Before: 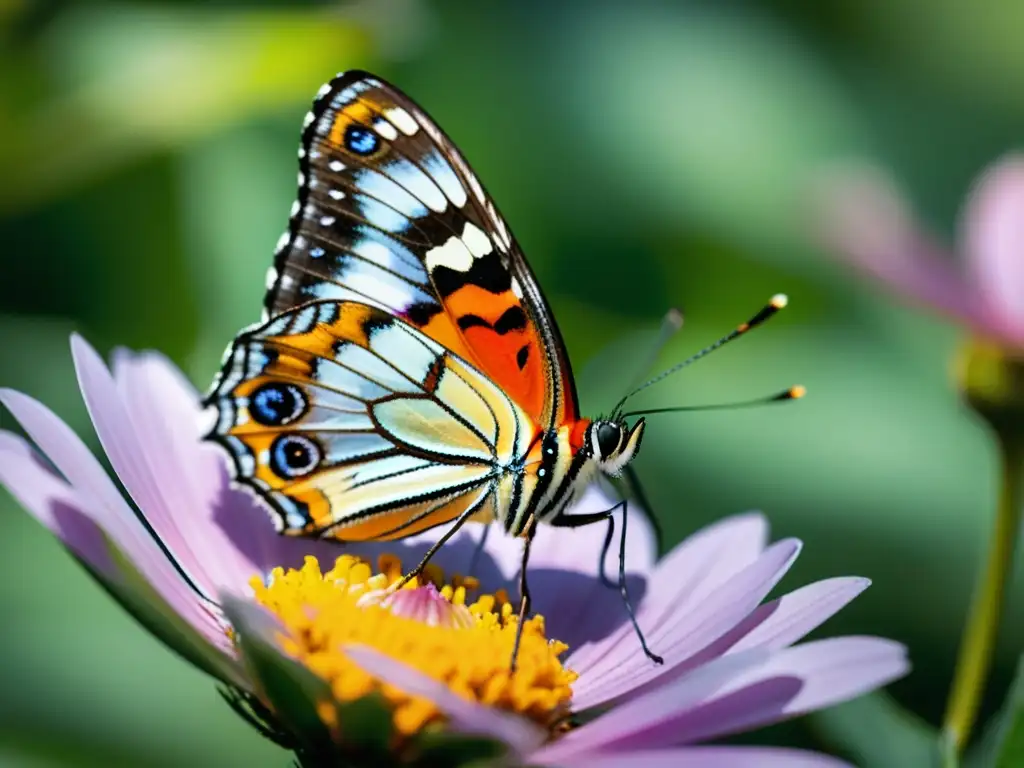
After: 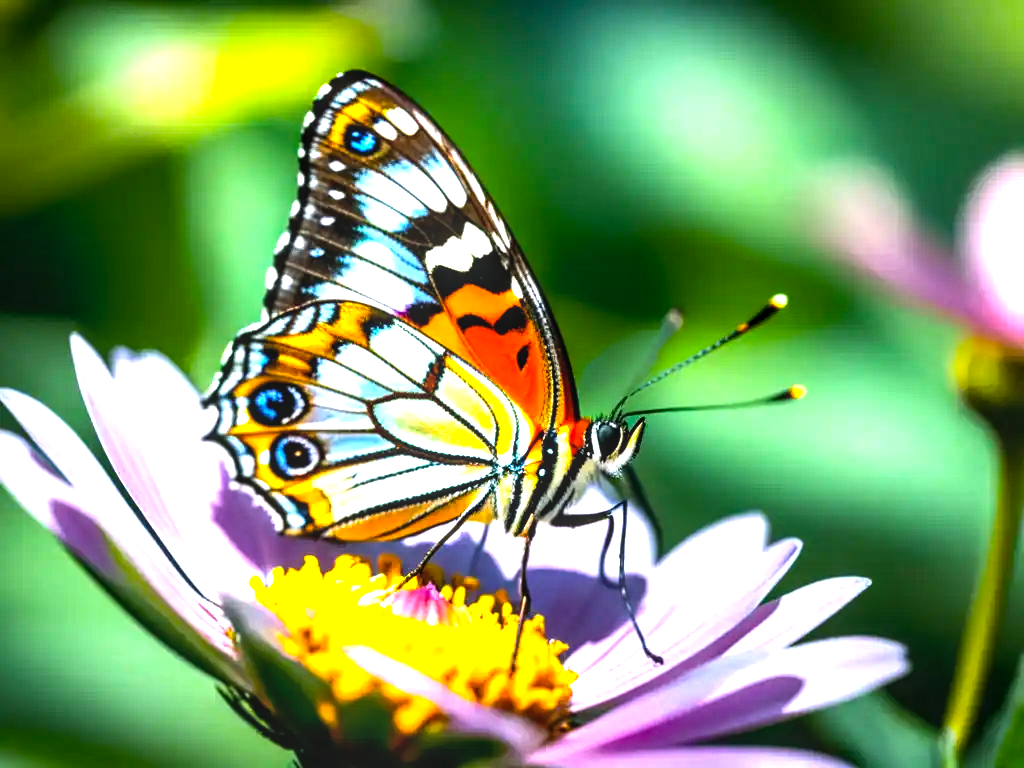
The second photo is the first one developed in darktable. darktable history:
color balance rgb: perceptual saturation grading › global saturation 39.276%, perceptual brilliance grading › highlights 46.802%, perceptual brilliance grading › mid-tones 22.43%, perceptual brilliance grading › shadows -5.848%, global vibrance 9.401%
local contrast: on, module defaults
